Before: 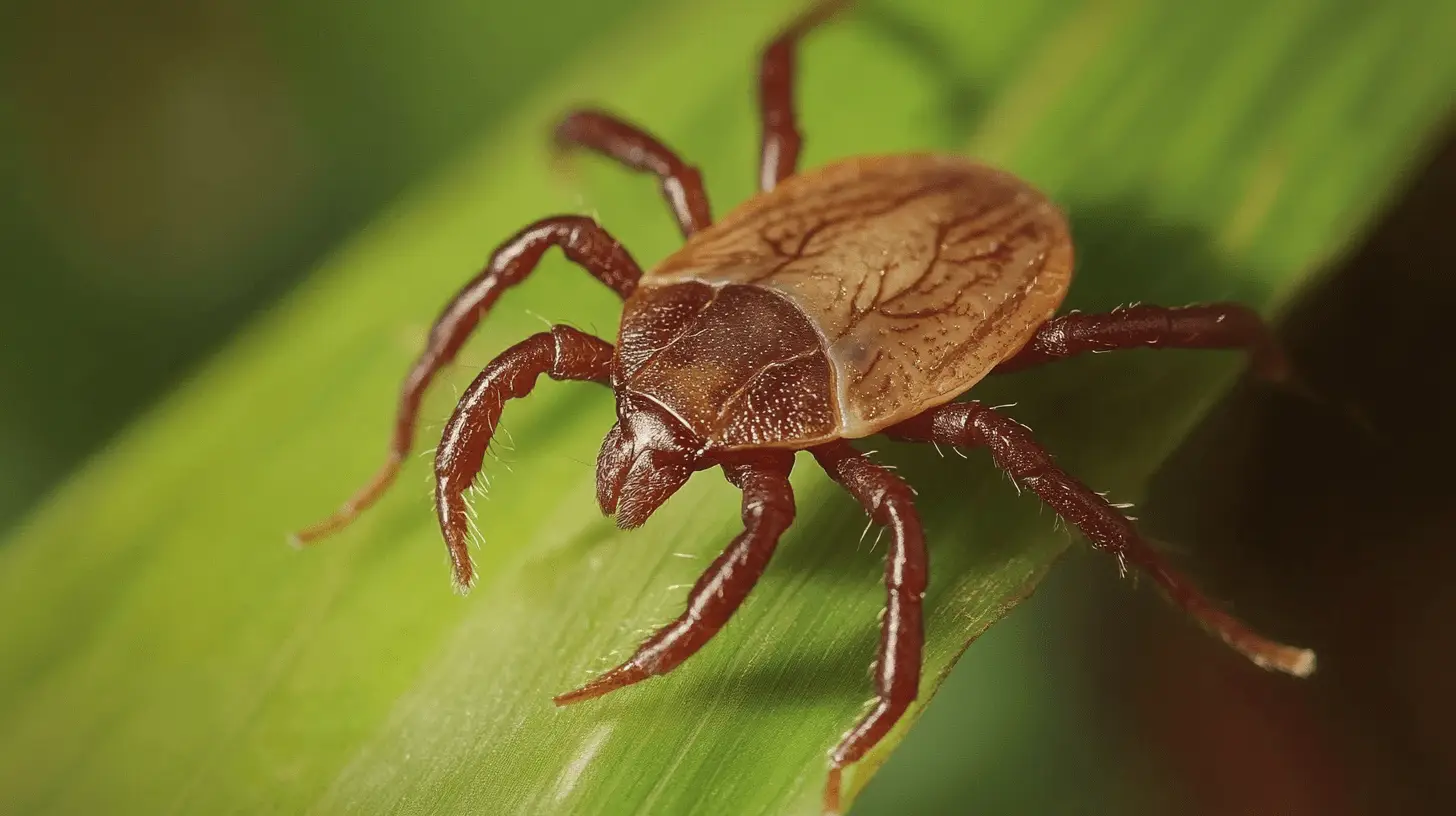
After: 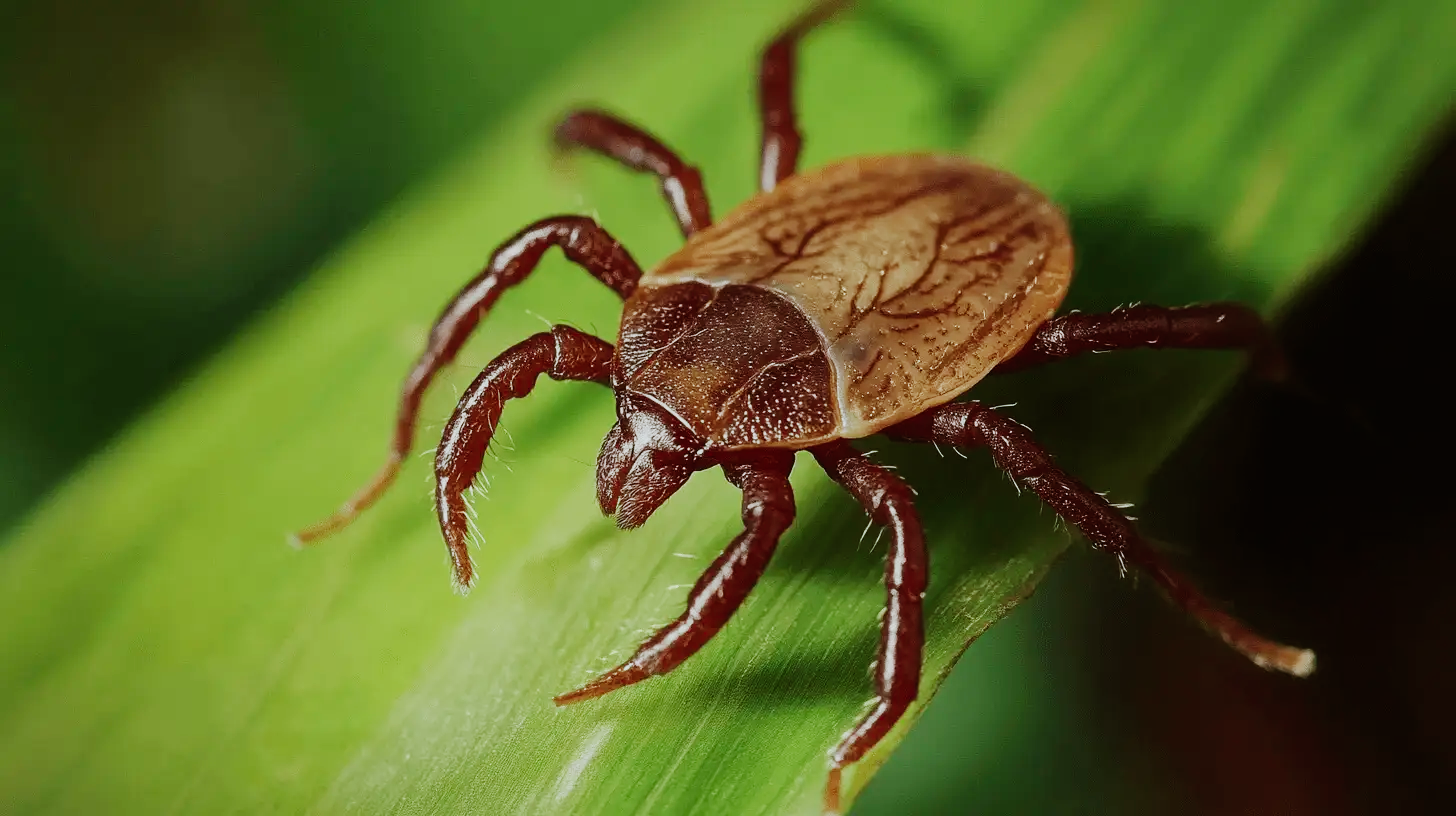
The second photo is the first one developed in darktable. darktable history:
sigmoid: contrast 1.7, skew -0.2, preserve hue 0%, red attenuation 0.1, red rotation 0.035, green attenuation 0.1, green rotation -0.017, blue attenuation 0.15, blue rotation -0.052, base primaries Rec2020
color calibration: illuminant F (fluorescent), F source F9 (Cool White Deluxe 4150 K) – high CRI, x 0.374, y 0.373, temperature 4158.34 K
